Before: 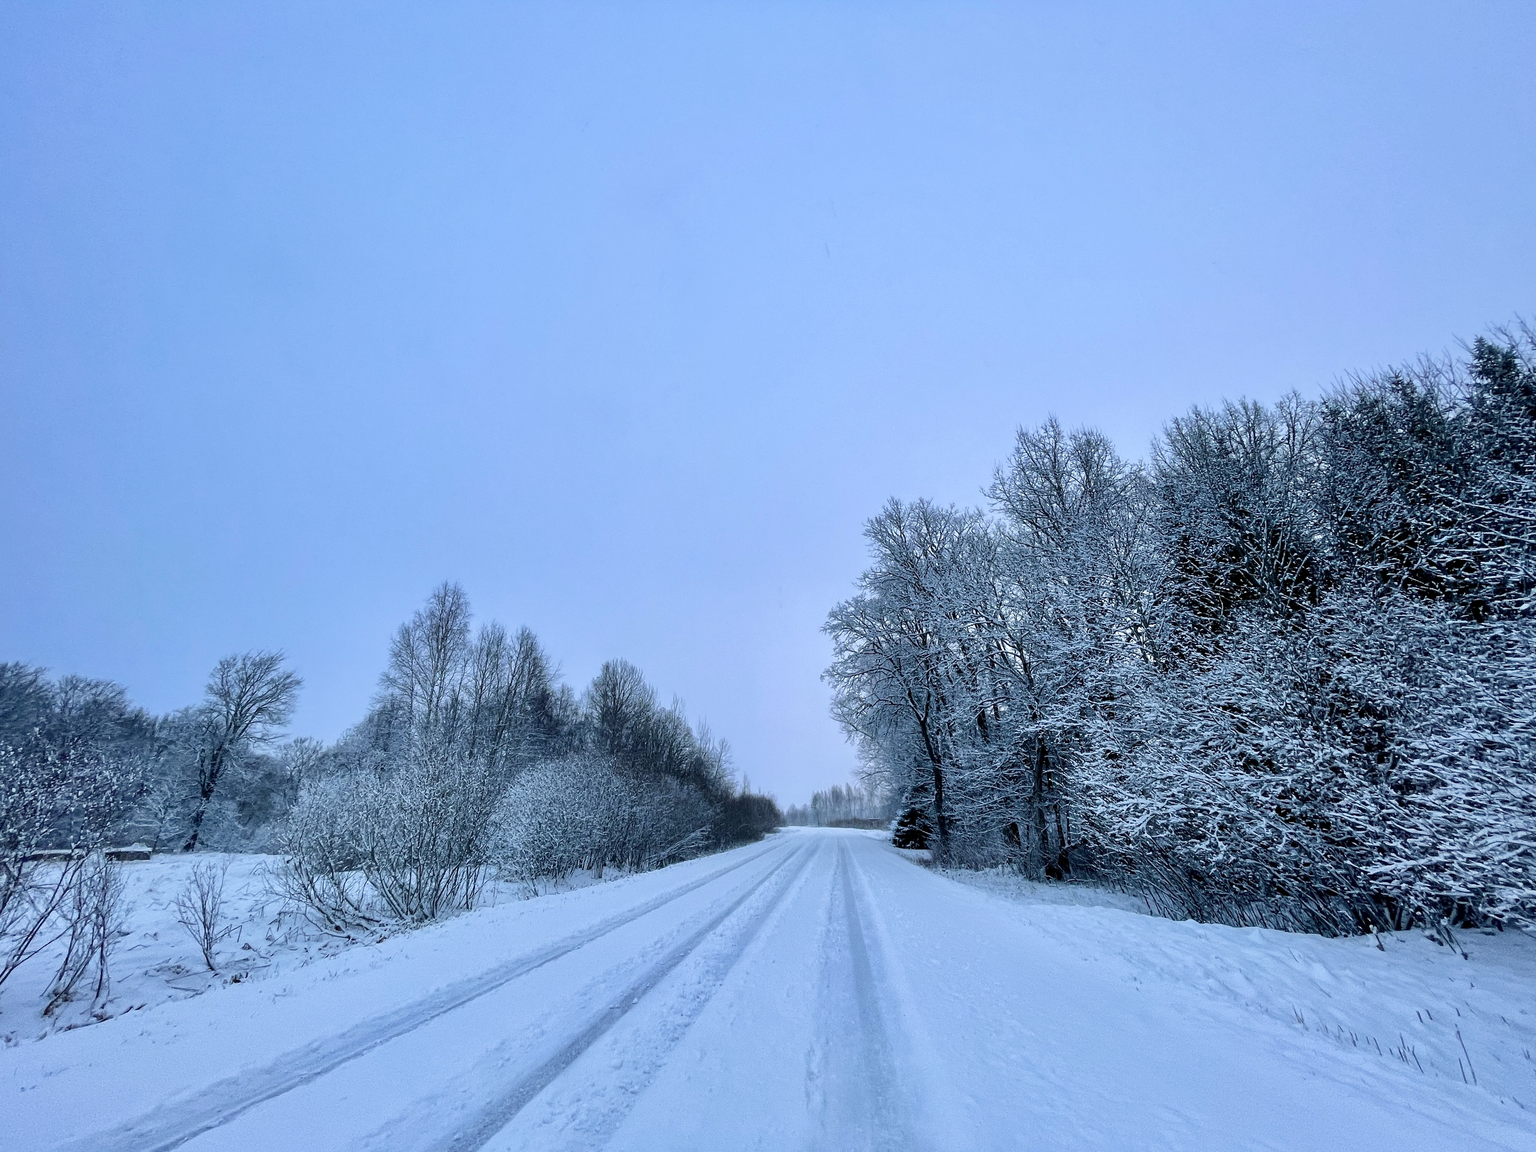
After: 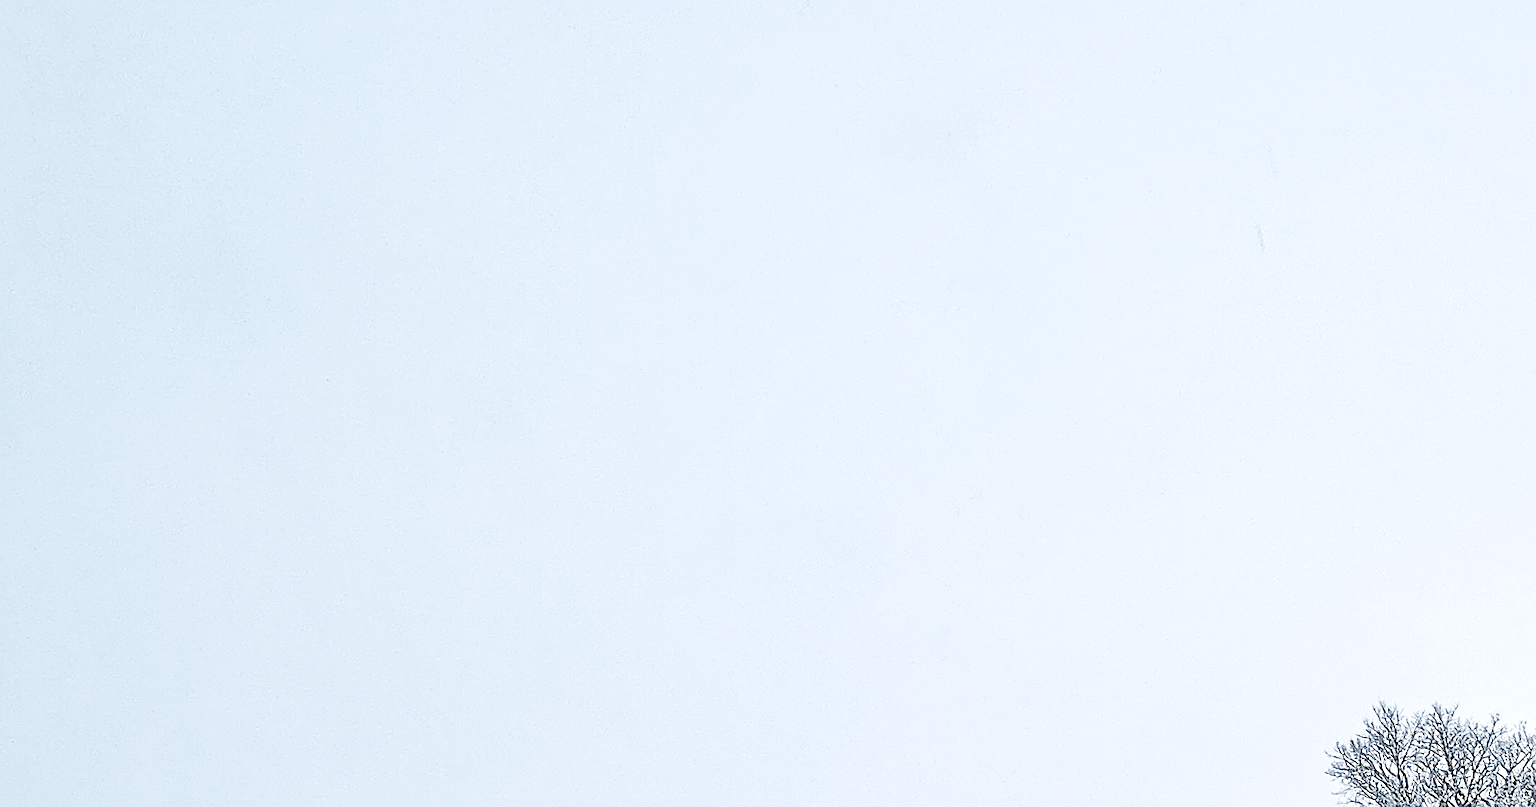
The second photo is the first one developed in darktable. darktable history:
crop: left 10.237%, top 10.74%, right 36.545%, bottom 51.972%
base curve: curves: ch0 [(0, 0) (0.036, 0.025) (0.121, 0.166) (0.206, 0.329) (0.605, 0.79) (1, 1)], preserve colors none
contrast equalizer: y [[0.502, 0.505, 0.512, 0.529, 0.564, 0.588], [0.5 ×6], [0.502, 0.505, 0.512, 0.529, 0.564, 0.588], [0, 0.001, 0.001, 0.004, 0.008, 0.011], [0, 0.001, 0.001, 0.004, 0.008, 0.011]]
color correction: highlights b* -0.035, saturation 0.348
exposure: exposure 0.742 EV, compensate exposure bias true, compensate highlight preservation false
color balance rgb: power › hue 307.73°, highlights gain › chroma 3.064%, highlights gain › hue 60.13°, perceptual saturation grading › global saturation 24.996%
sharpen: amount 0.892
